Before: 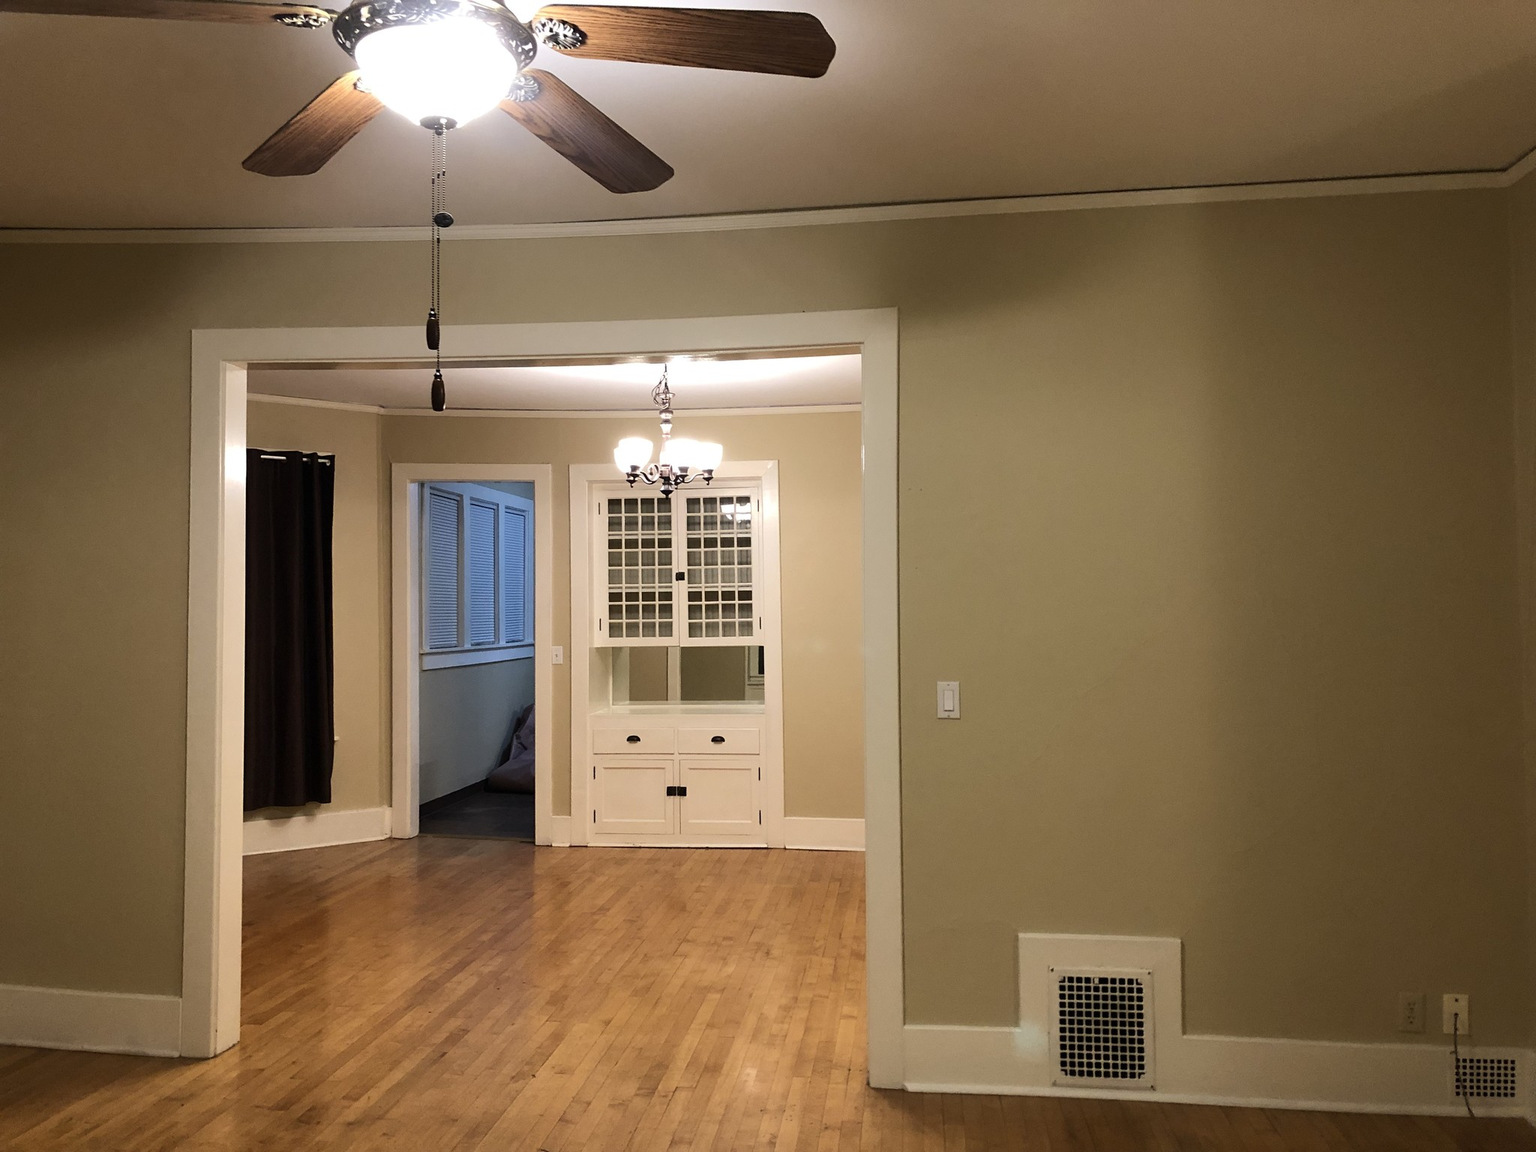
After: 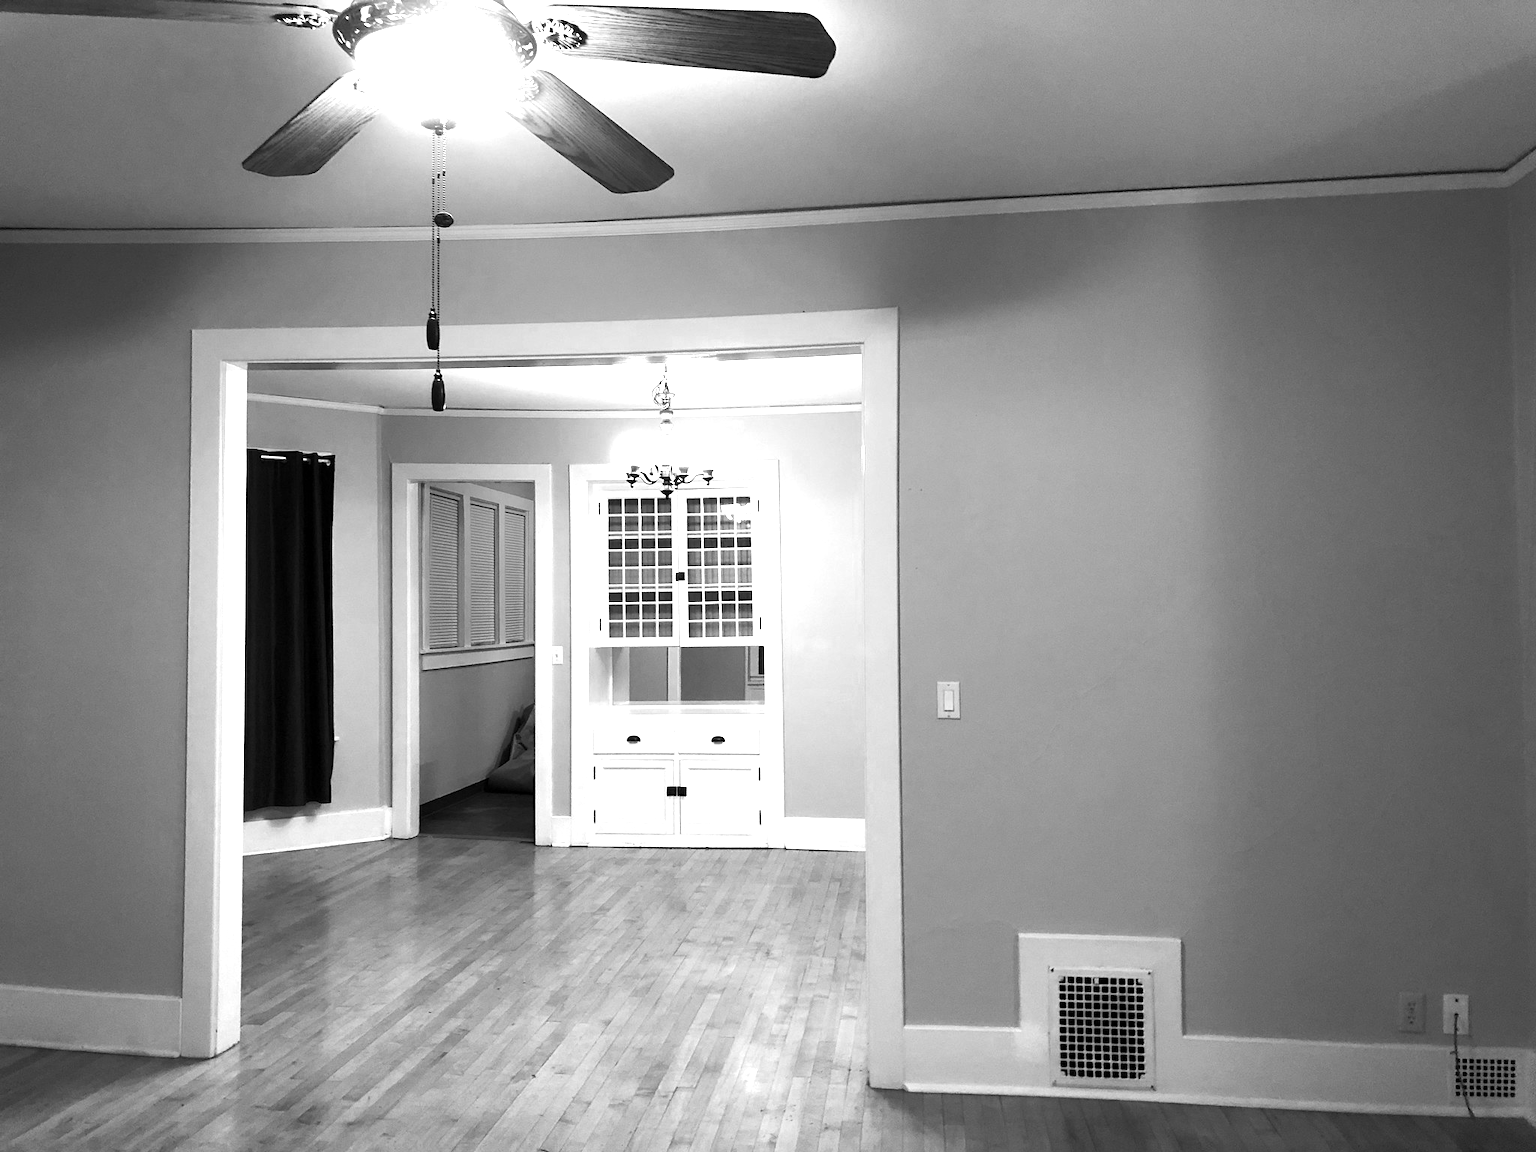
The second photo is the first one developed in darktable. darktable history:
color correction: highlights a* 22.62, highlights b* 21.46
color zones: curves: ch0 [(0.004, 0.588) (0.116, 0.636) (0.259, 0.476) (0.423, 0.464) (0.75, 0.5)]; ch1 [(0, 0) (0.143, 0) (0.286, 0) (0.429, 0) (0.571, 0) (0.714, 0) (0.857, 0)]
exposure: black level correction 0.001, exposure 0.5 EV, compensate highlight preservation false
